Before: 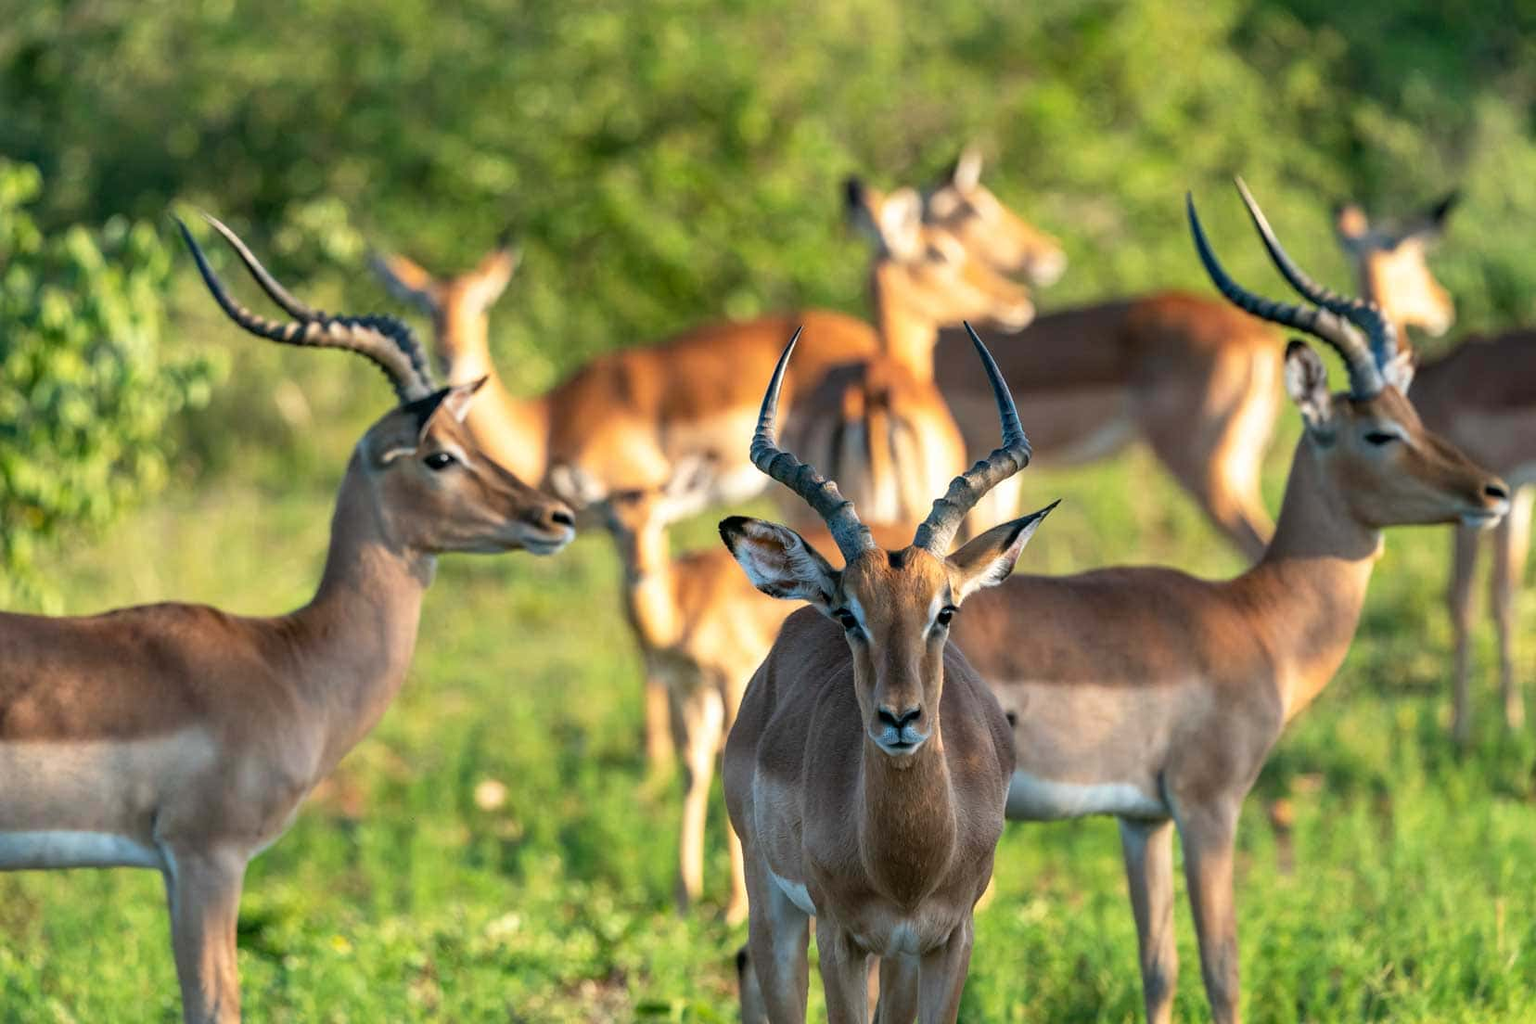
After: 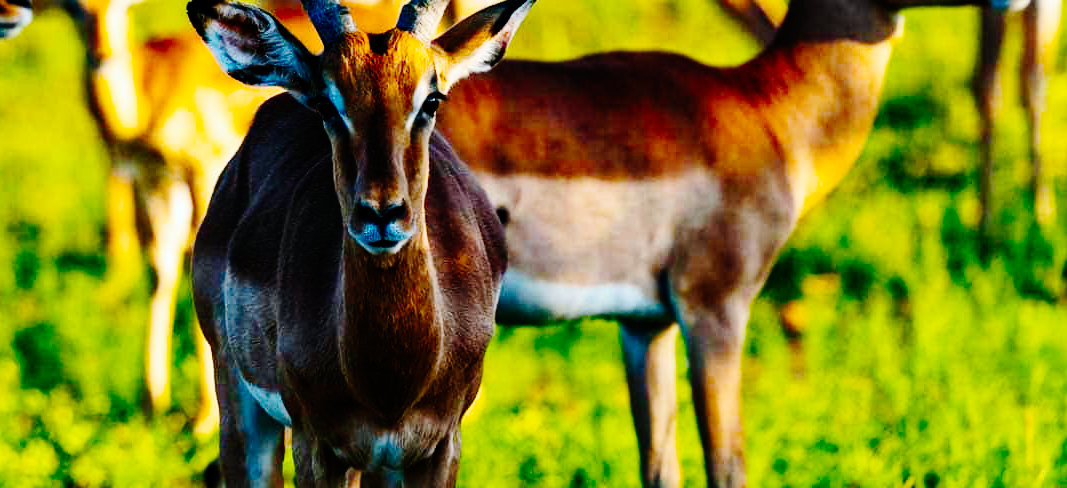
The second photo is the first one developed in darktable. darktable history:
color balance rgb: linear chroma grading › global chroma 23.157%, perceptual saturation grading › global saturation 25.097%, perceptual brilliance grading › highlights 3.838%, perceptual brilliance grading › mid-tones -17.232%, perceptual brilliance grading › shadows -41.949%, contrast -9.83%
base curve: curves: ch0 [(0, 0) (0.036, 0.01) (0.123, 0.254) (0.258, 0.504) (0.507, 0.748) (1, 1)], preserve colors none
vignetting: fall-off start 116.58%, fall-off radius 58.1%, saturation 0.002
crop and rotate: left 35.522%, top 50.742%, bottom 5.002%
haze removal: compatibility mode true, adaptive false
